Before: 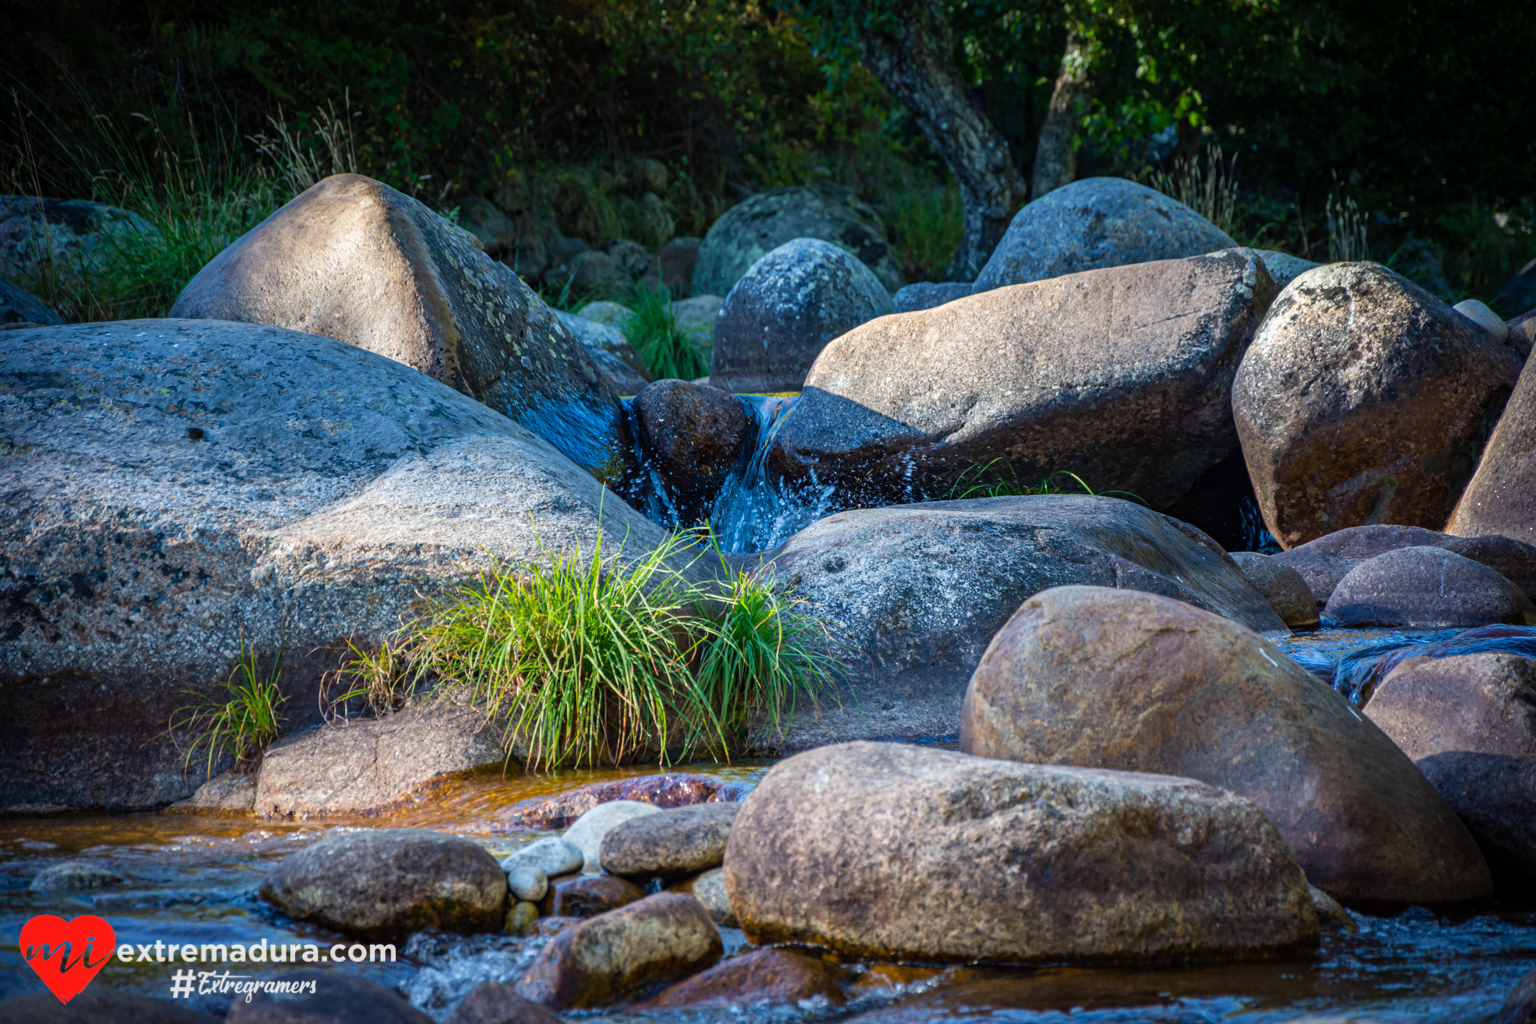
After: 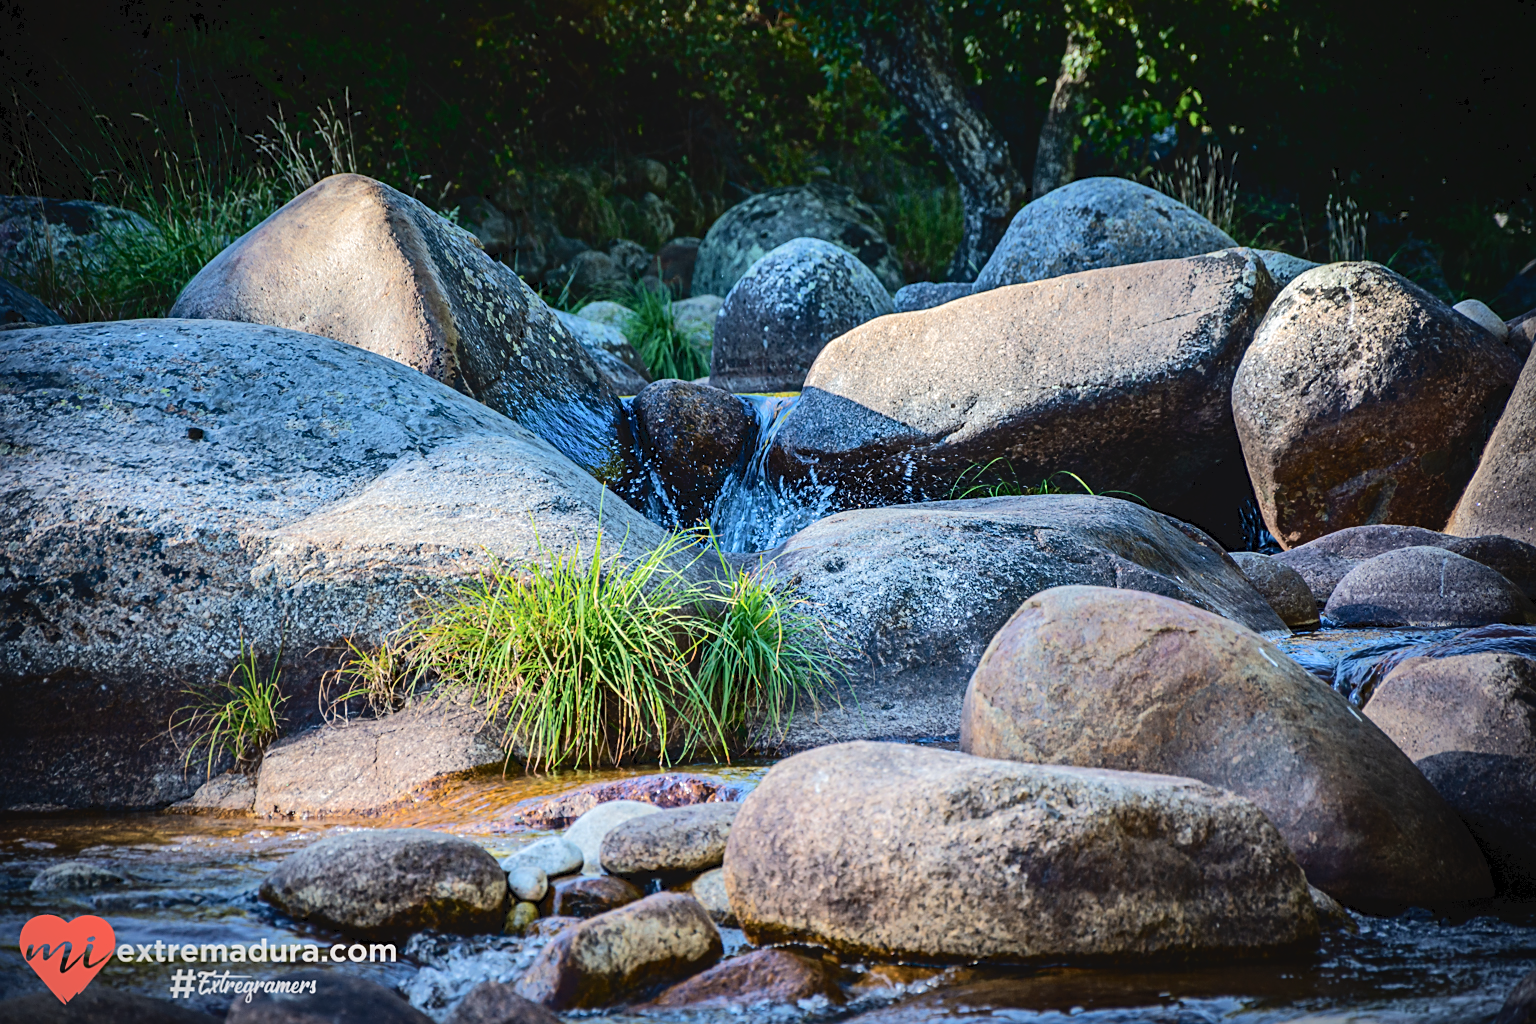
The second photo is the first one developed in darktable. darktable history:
sharpen: on, module defaults
vignetting: brightness -0.404, saturation -0.291, center (-0.051, -0.354)
tone curve: curves: ch0 [(0, 0) (0.003, 0.058) (0.011, 0.059) (0.025, 0.061) (0.044, 0.067) (0.069, 0.084) (0.1, 0.102) (0.136, 0.124) (0.177, 0.171) (0.224, 0.246) (0.277, 0.324) (0.335, 0.411) (0.399, 0.509) (0.468, 0.605) (0.543, 0.688) (0.623, 0.738) (0.709, 0.798) (0.801, 0.852) (0.898, 0.911) (1, 1)], color space Lab, independent channels, preserve colors none
